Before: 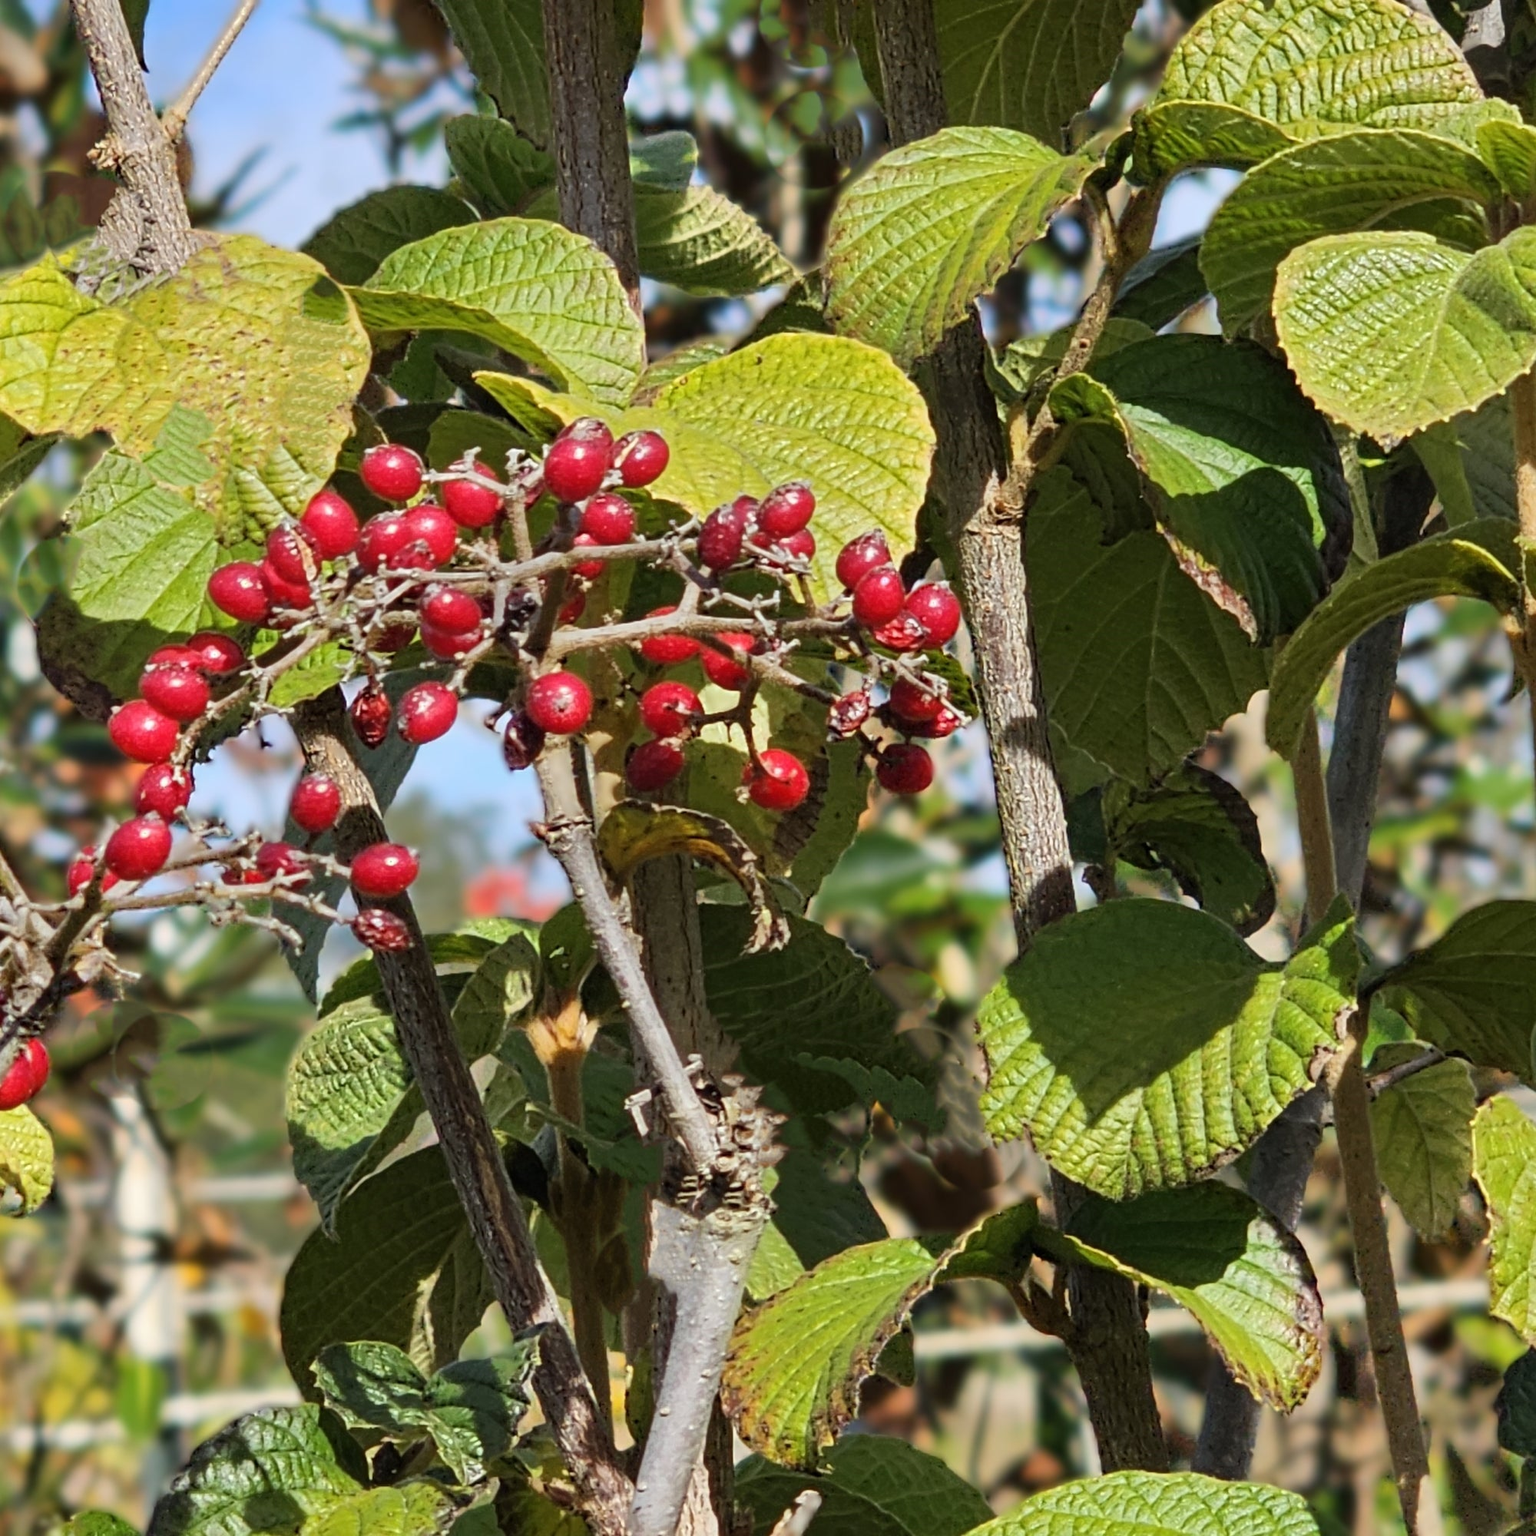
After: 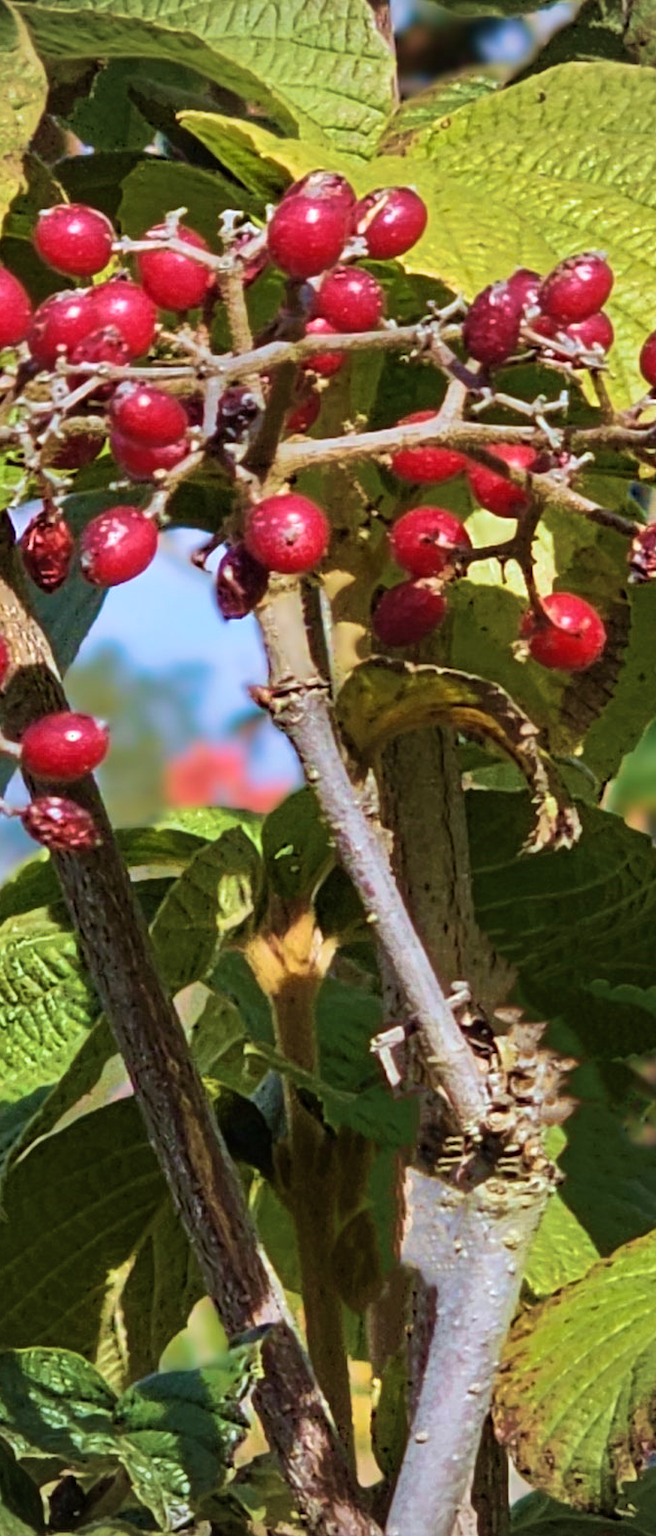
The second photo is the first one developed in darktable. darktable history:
crop and rotate: left 21.77%, top 18.528%, right 44.676%, bottom 2.997%
white balance: red 0.984, blue 1.059
vignetting: unbound false
velvia: strength 74%
